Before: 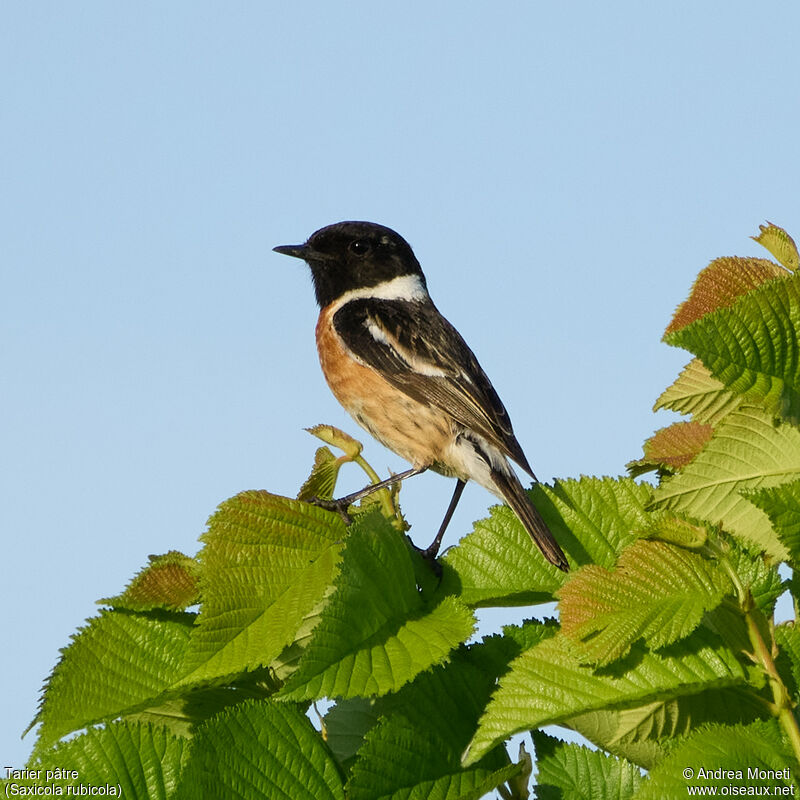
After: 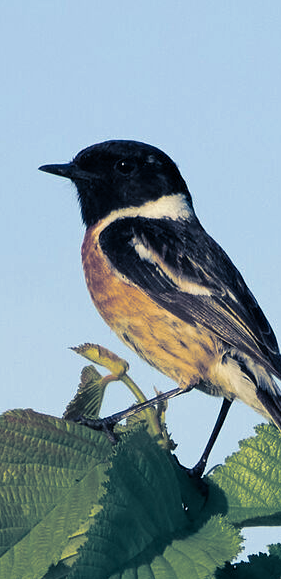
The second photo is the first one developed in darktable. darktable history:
haze removal: compatibility mode true, adaptive false
crop and rotate: left 29.476%, top 10.214%, right 35.32%, bottom 17.333%
split-toning: shadows › hue 226.8°, shadows › saturation 0.84
